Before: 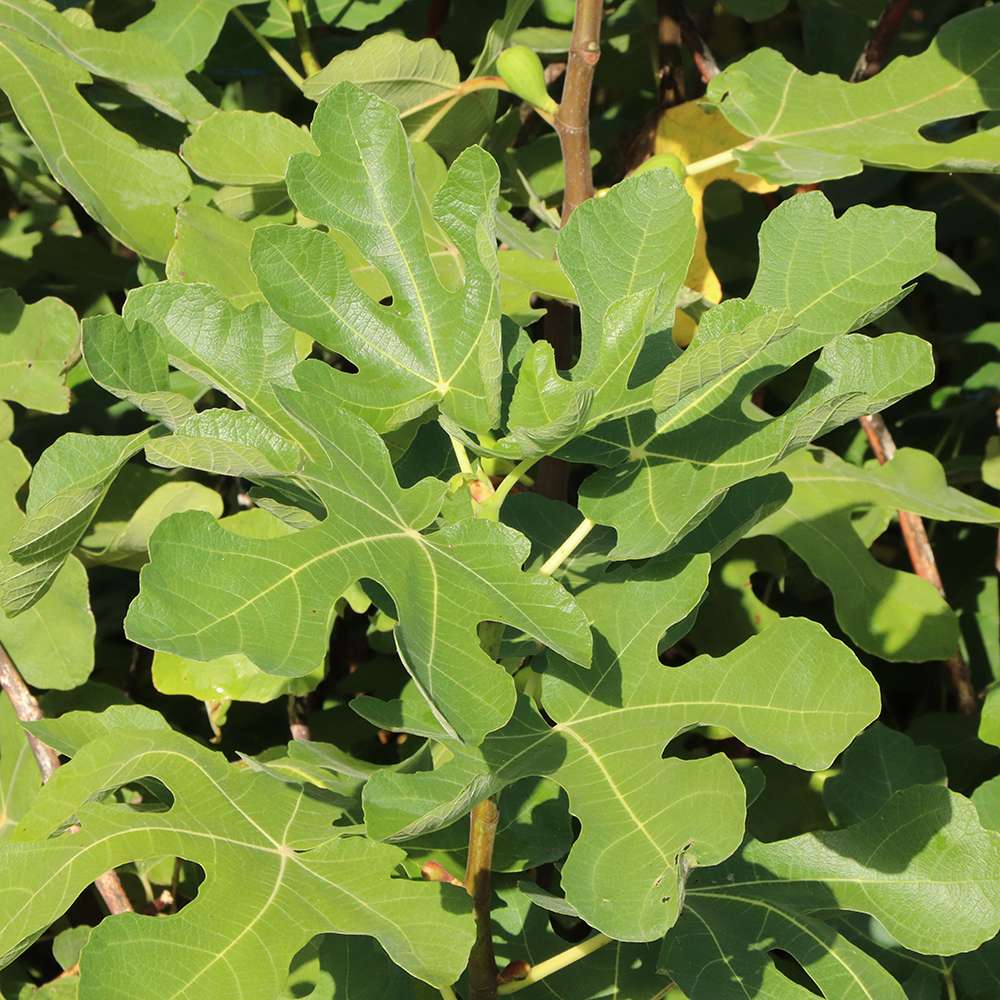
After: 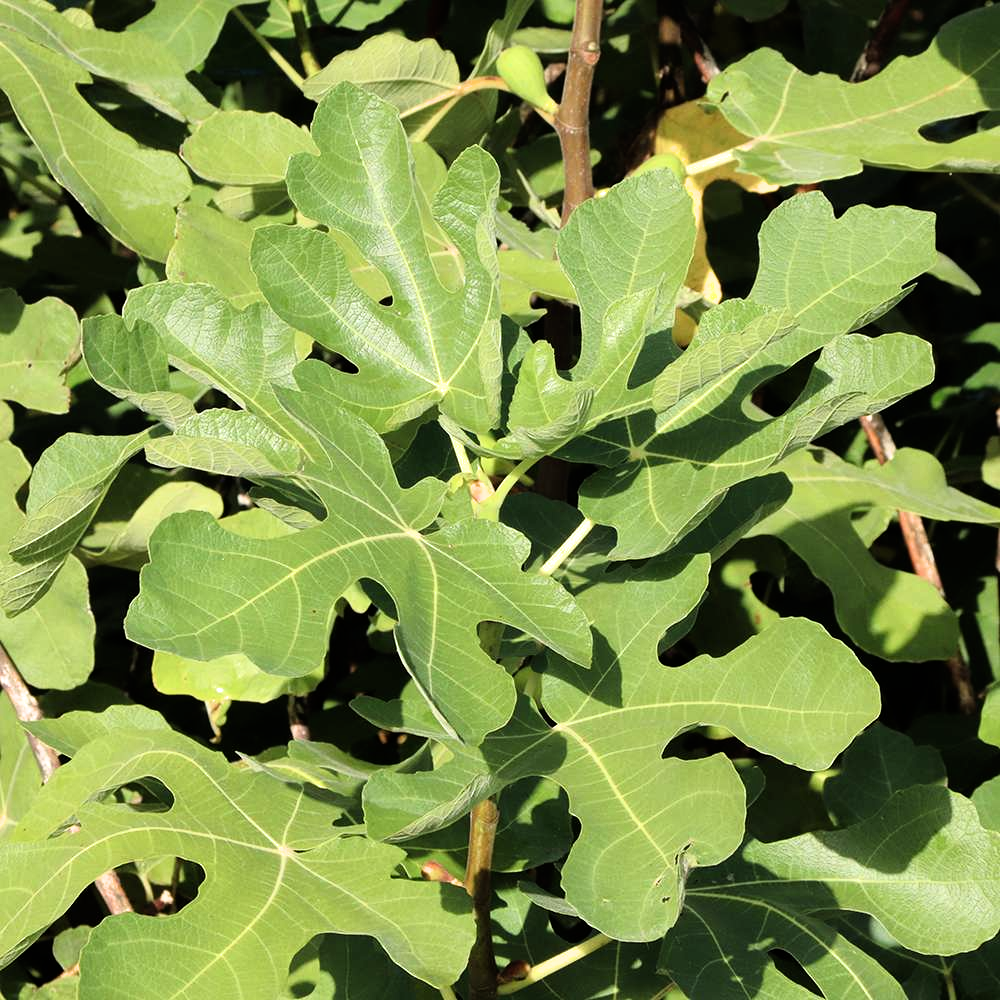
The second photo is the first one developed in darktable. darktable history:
filmic rgb: black relative exposure -8.02 EV, white relative exposure 2.35 EV, hardness 6.64
